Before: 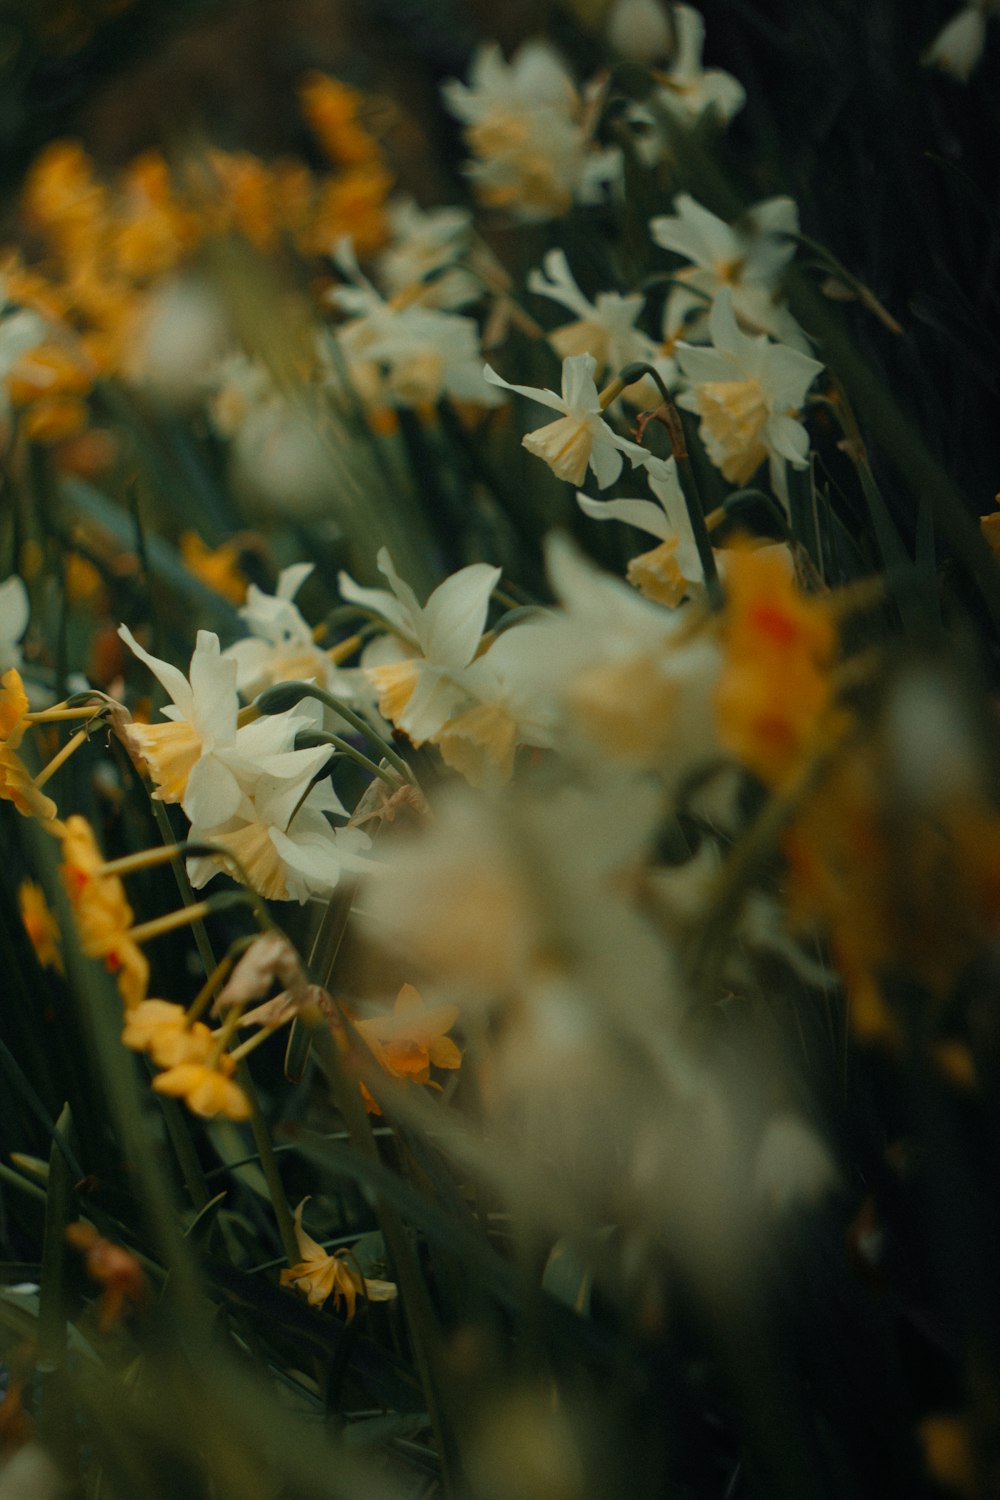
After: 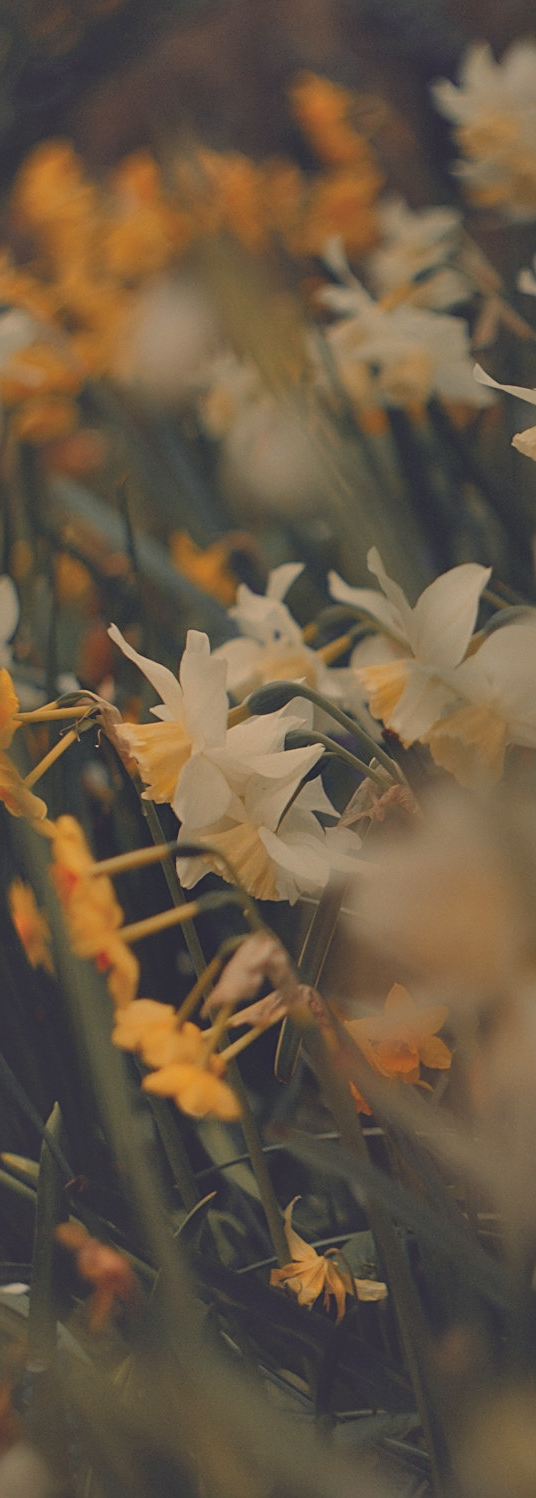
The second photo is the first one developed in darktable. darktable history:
sharpen: on, module defaults
crop: left 1.013%, right 45.371%, bottom 0.082%
shadows and highlights: soften with gaussian
contrast brightness saturation: contrast -0.294
color correction: highlights a* 19.86, highlights b* 27.67, shadows a* 3.42, shadows b* -17.84, saturation 0.726
